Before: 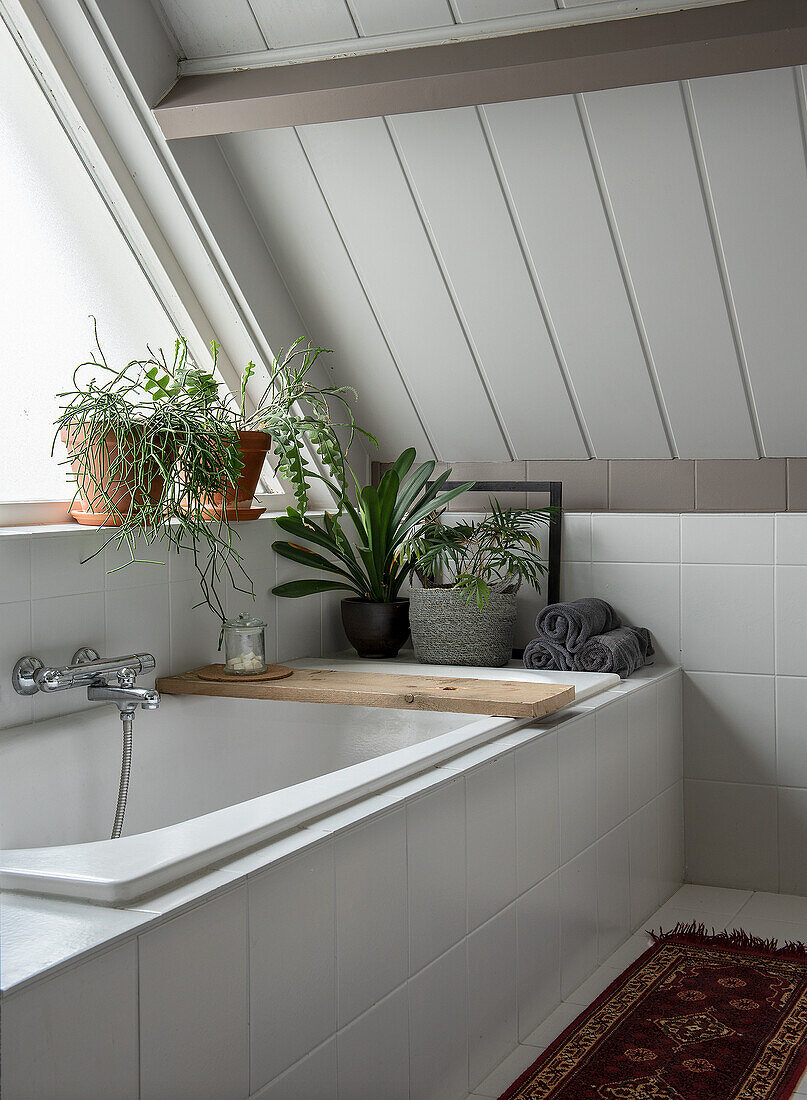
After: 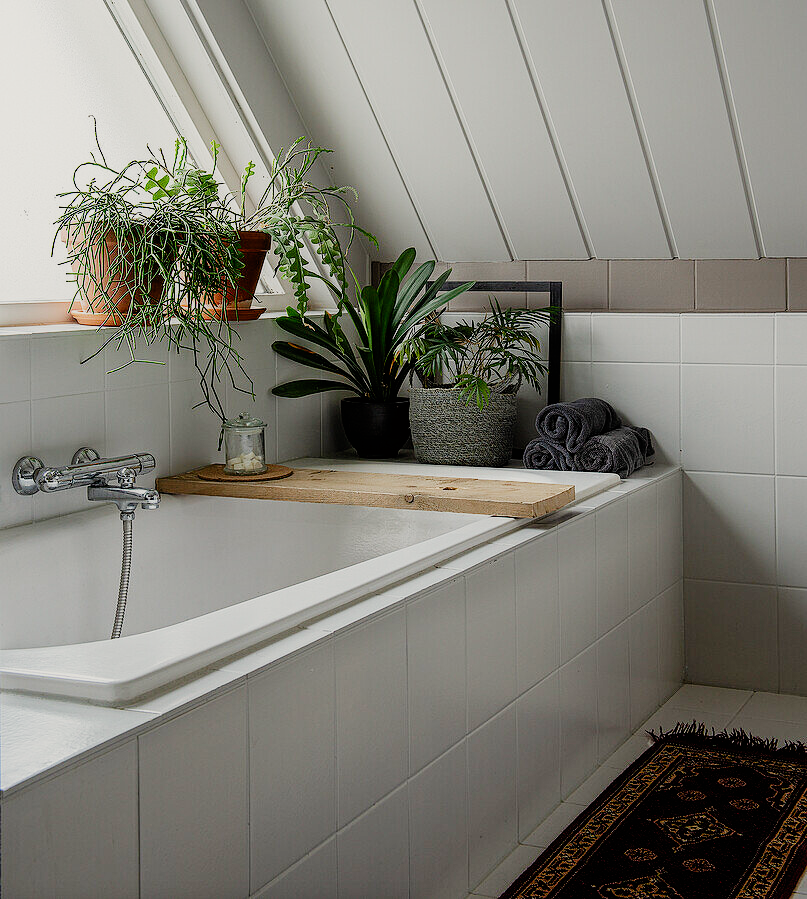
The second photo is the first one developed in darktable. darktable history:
contrast equalizer: y [[0.439, 0.44, 0.442, 0.457, 0.493, 0.498], [0.5 ×6], [0.5 ×6], [0 ×6], [0 ×6]]
filmic rgb: black relative exposure -5.13 EV, white relative exposure 3.95 EV, hardness 2.9, contrast 1.3, preserve chrominance no, color science v4 (2020), type of noise poissonian
crop and rotate: top 18.188%
color correction: highlights b* 2.9
